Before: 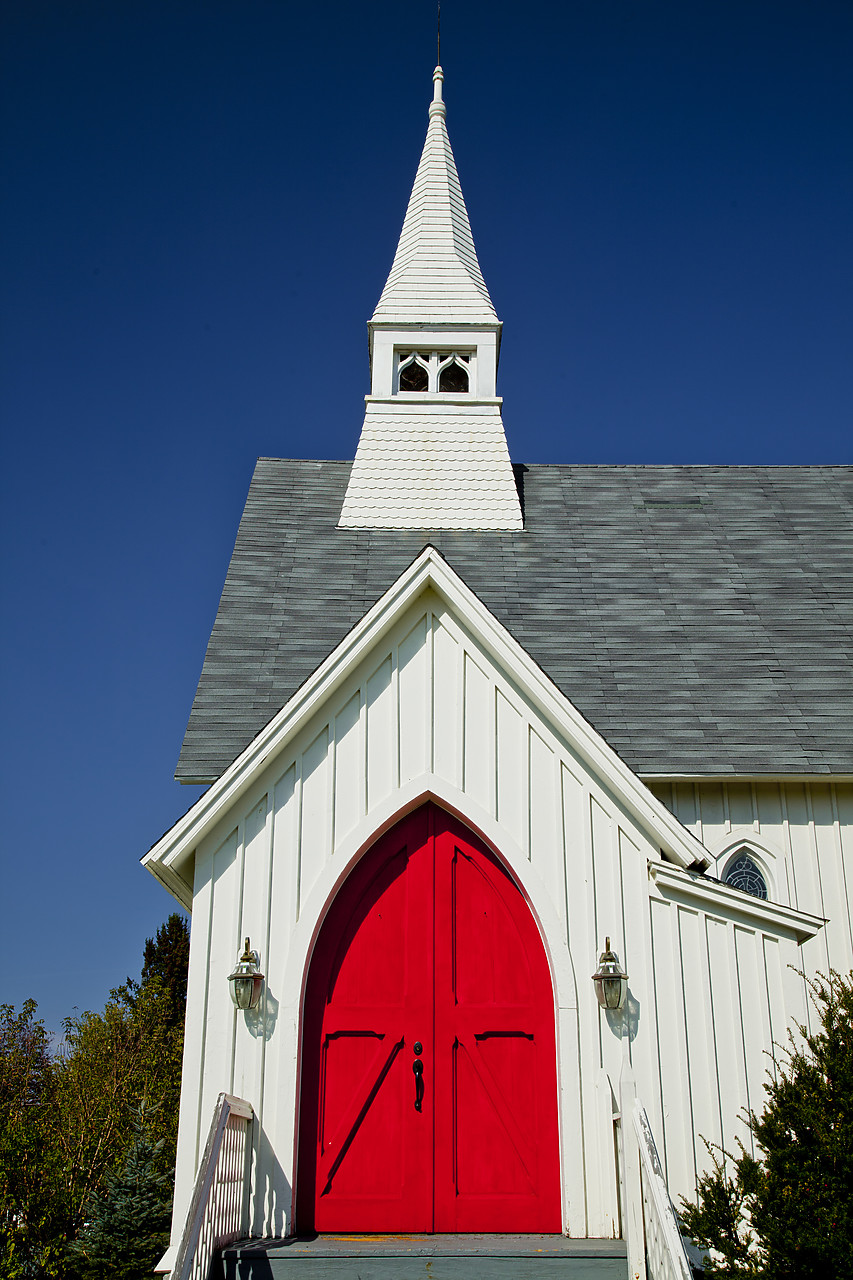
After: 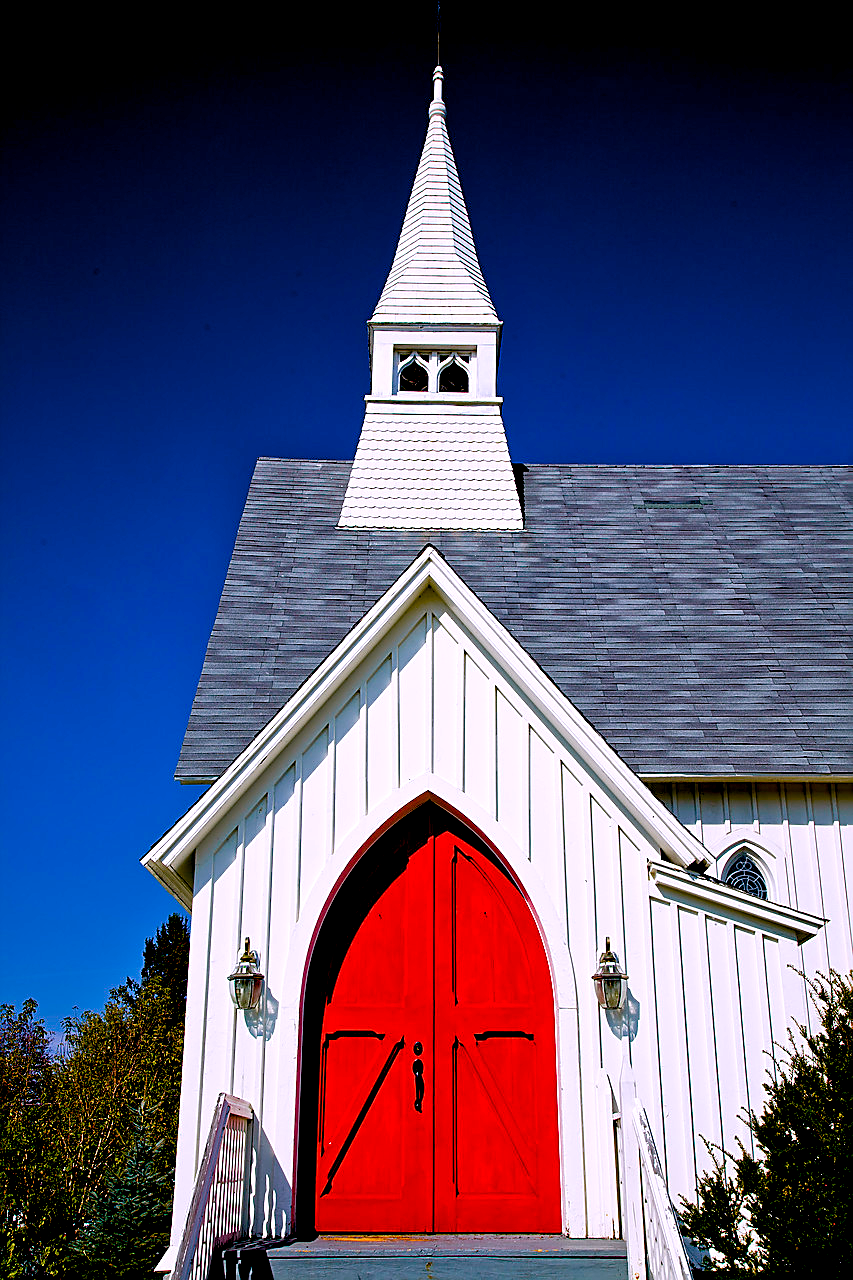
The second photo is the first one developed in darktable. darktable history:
white balance: red 1.042, blue 1.17
local contrast: highlights 100%, shadows 100%, detail 120%, midtone range 0.2
color balance rgb: shadows lift › luminance -9.41%, highlights gain › luminance 17.6%, global offset › luminance -1.45%, perceptual saturation grading › highlights -17.77%, perceptual saturation grading › mid-tones 33.1%, perceptual saturation grading › shadows 50.52%, global vibrance 24.22%
sharpen: on, module defaults
